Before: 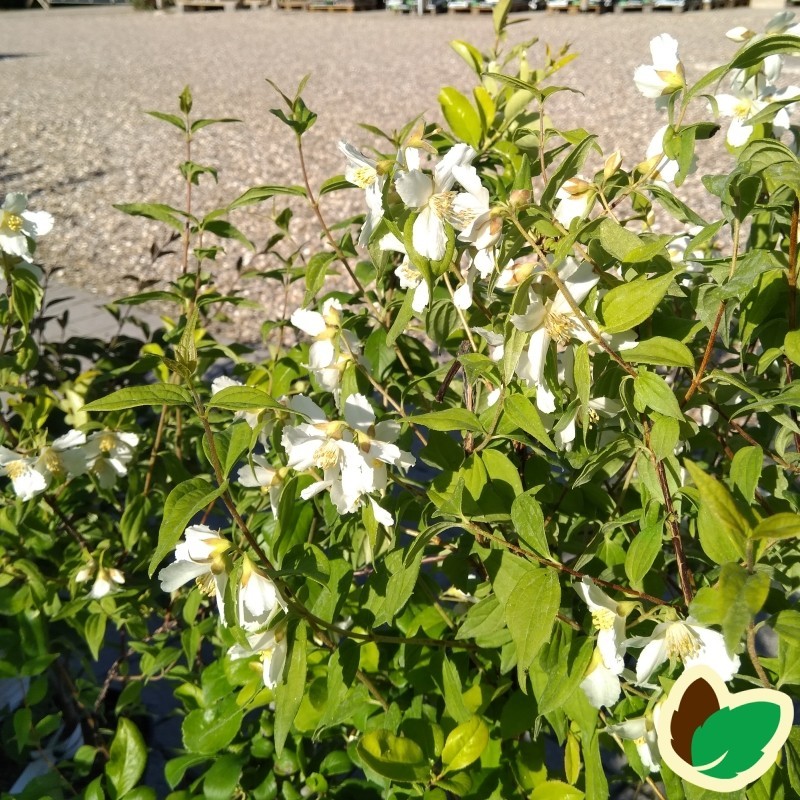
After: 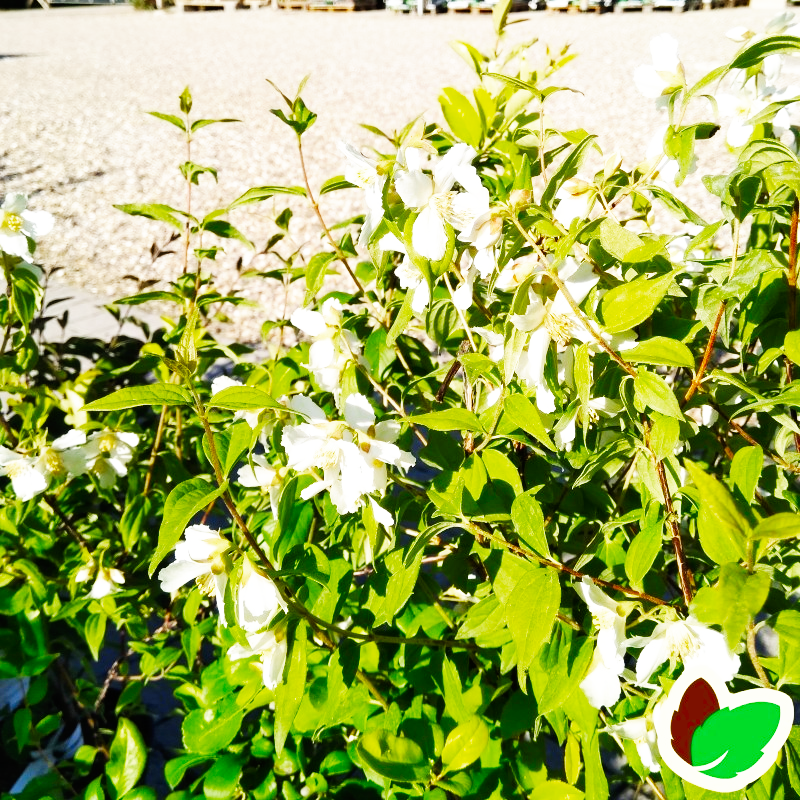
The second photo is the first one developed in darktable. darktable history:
base curve: curves: ch0 [(0, 0) (0.007, 0.004) (0.027, 0.03) (0.046, 0.07) (0.207, 0.54) (0.442, 0.872) (0.673, 0.972) (1, 1)], preserve colors none
vibrance: vibrance 95.34%
